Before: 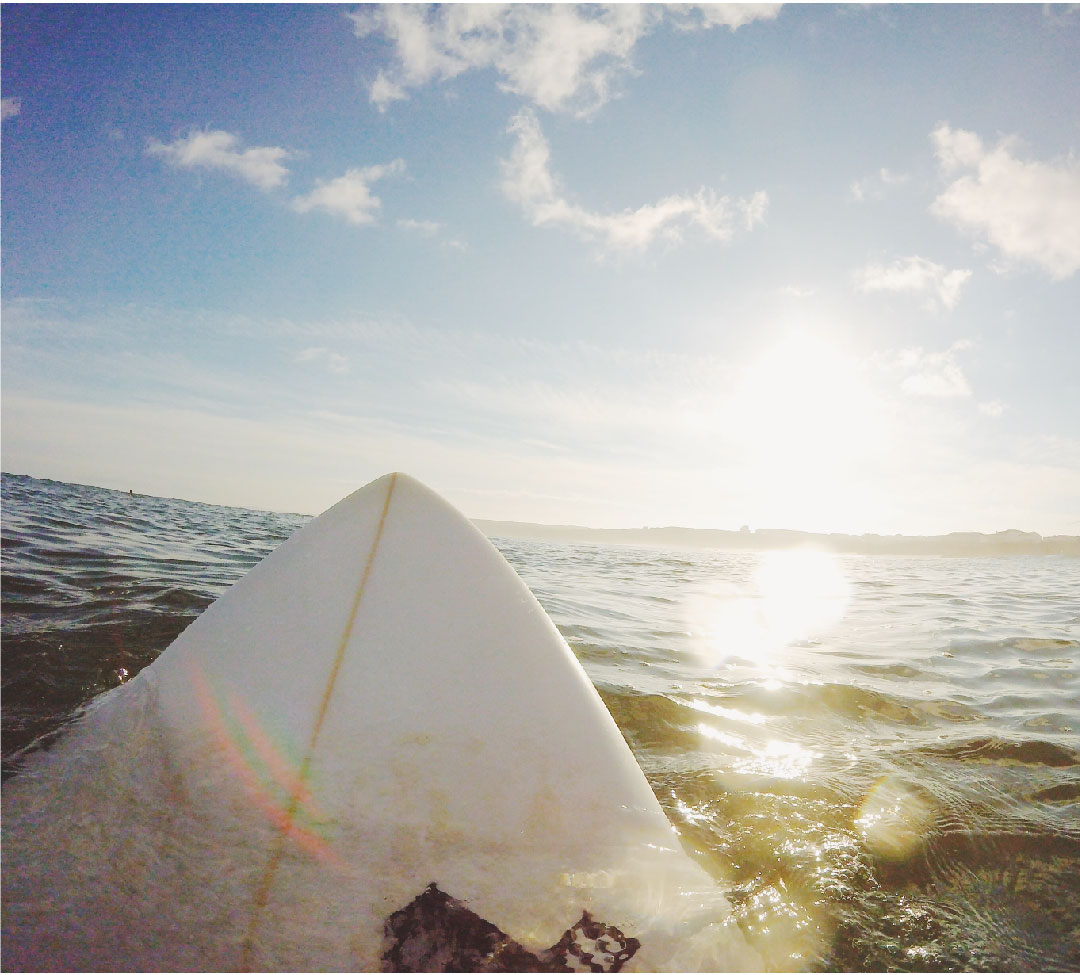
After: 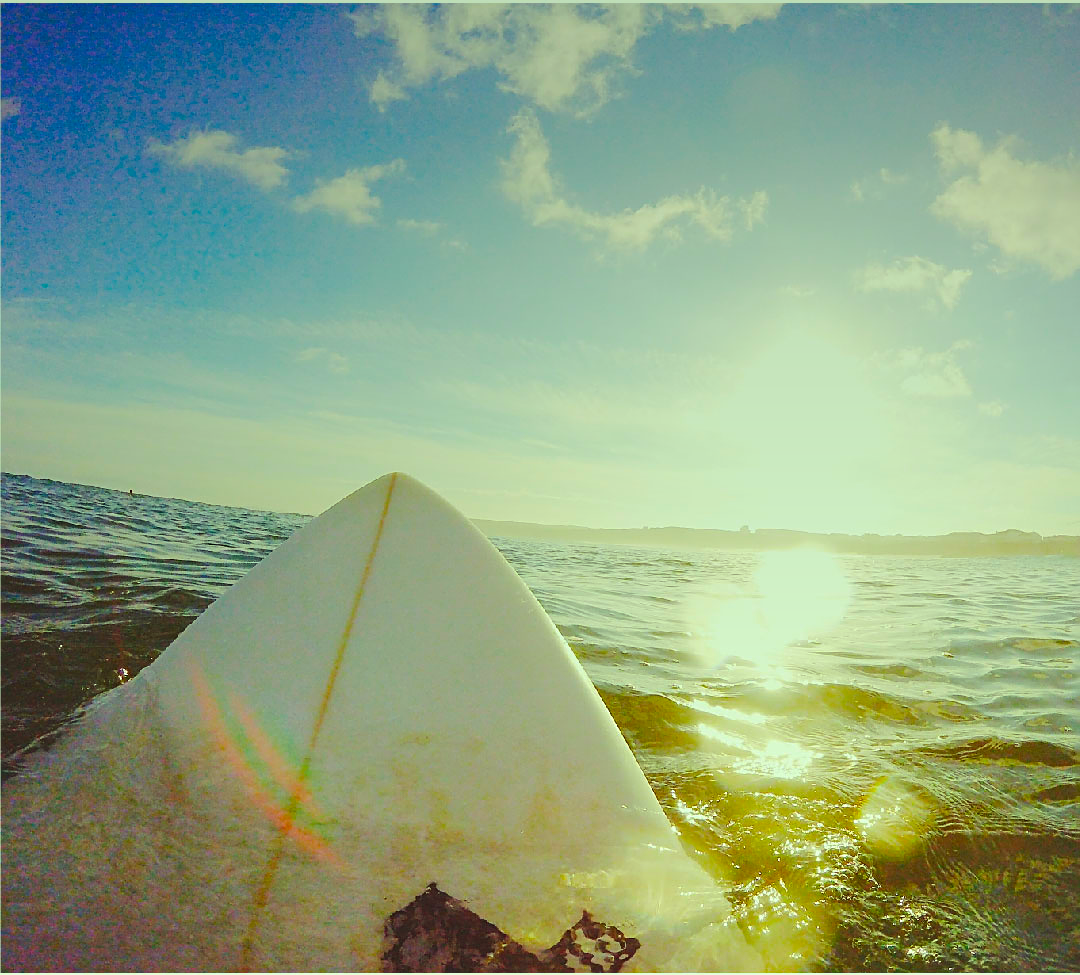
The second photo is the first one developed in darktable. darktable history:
sharpen: on, module defaults
color correction: highlights a* -10.77, highlights b* 9.8, saturation 1.72
graduated density: on, module defaults
white balance: emerald 1
